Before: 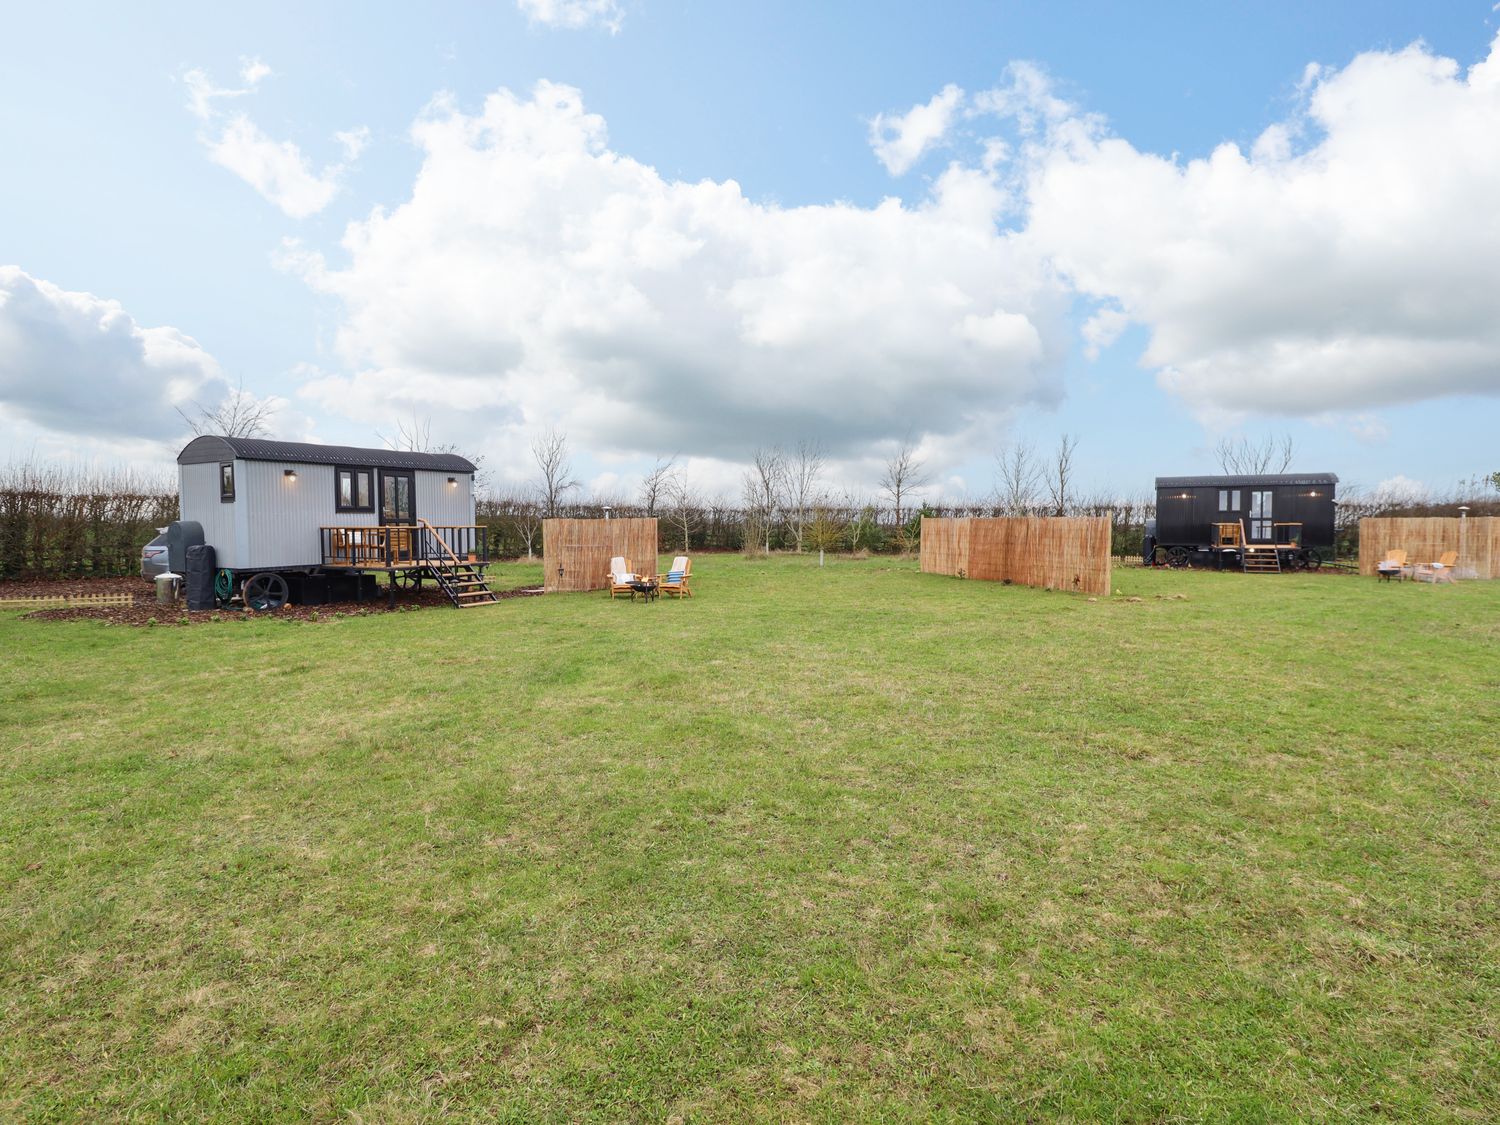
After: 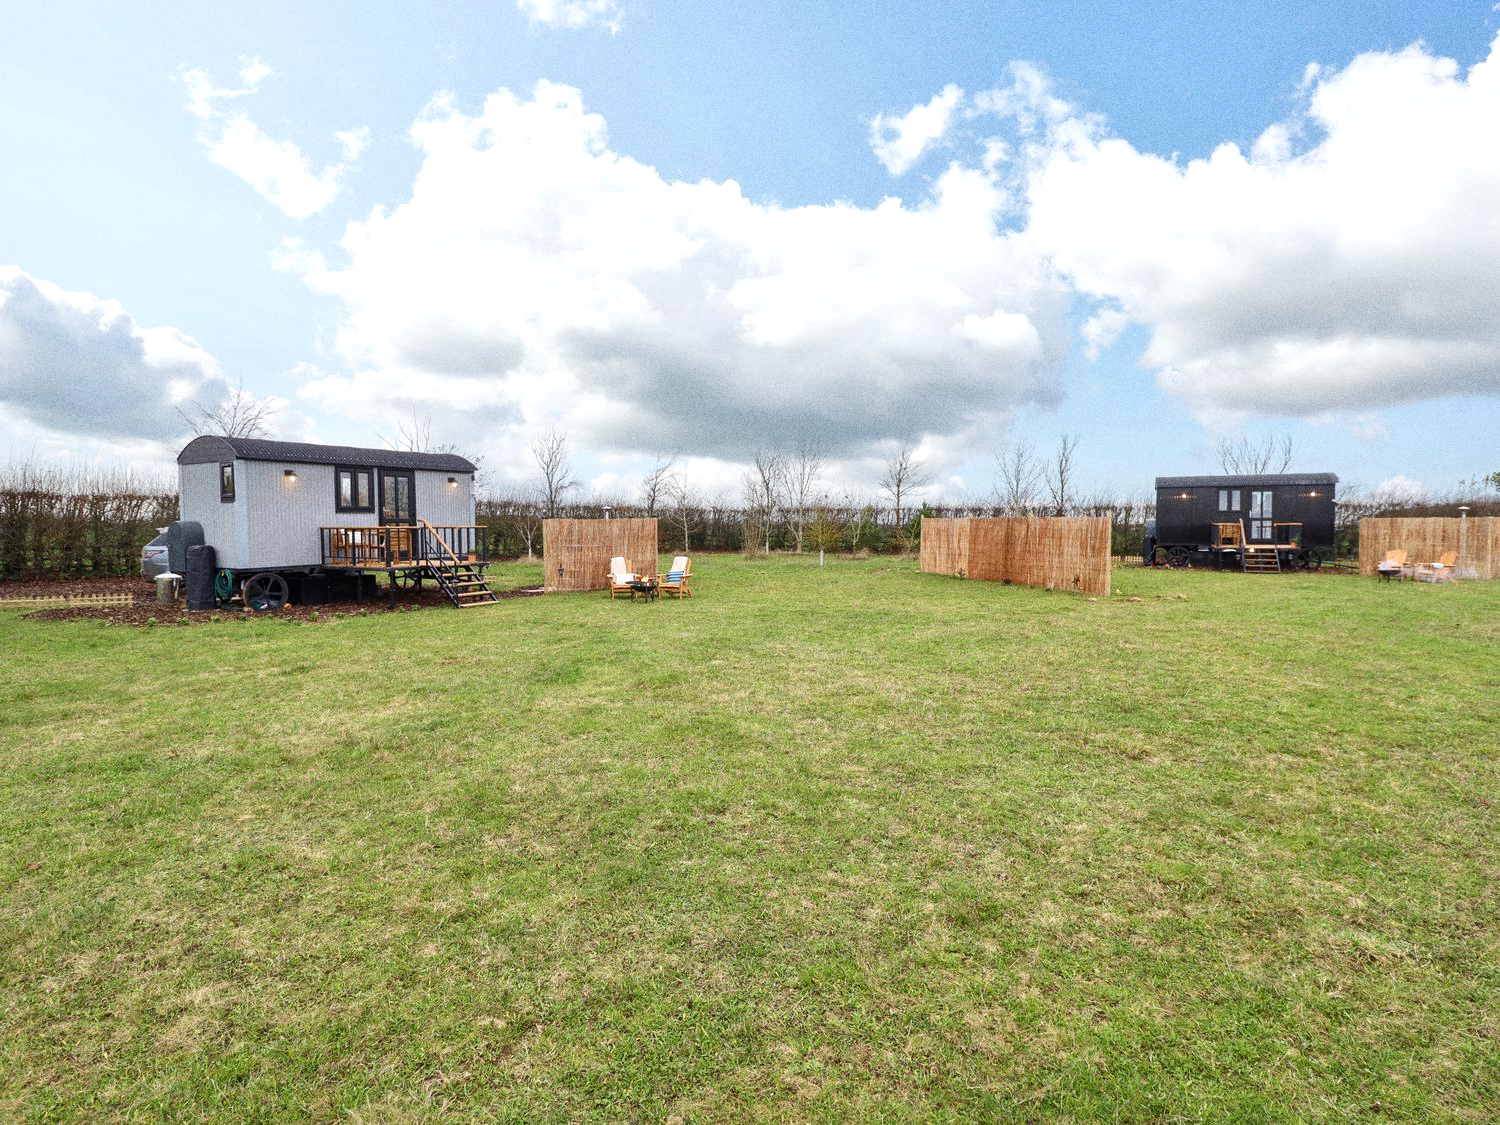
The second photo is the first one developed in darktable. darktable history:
local contrast: mode bilateral grid, contrast 20, coarseness 50, detail 132%, midtone range 0.2
levels: levels [0, 0.48, 0.961]
grain: coarseness 0.09 ISO, strength 40%
